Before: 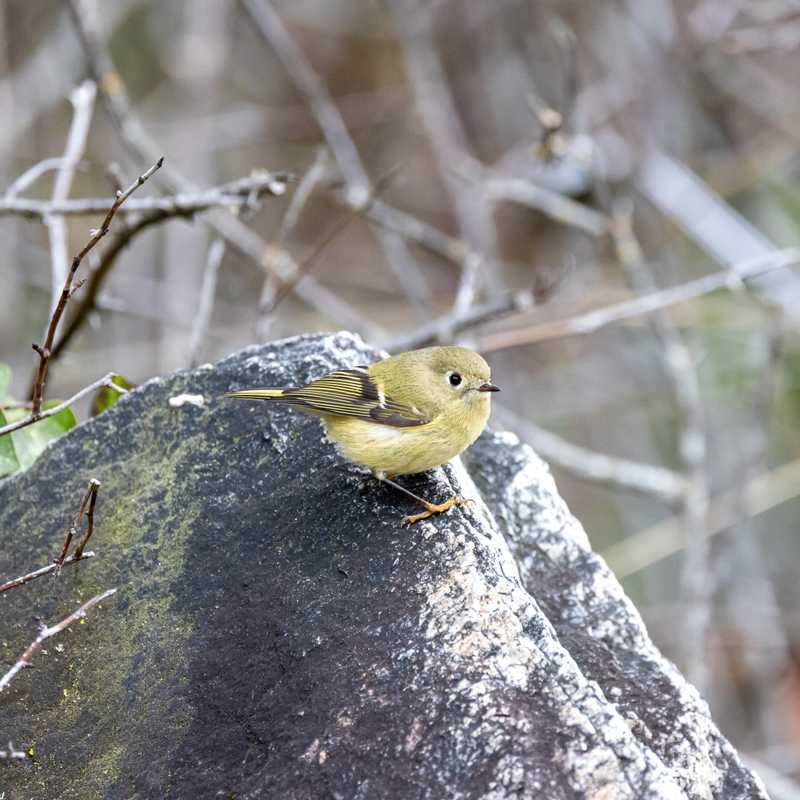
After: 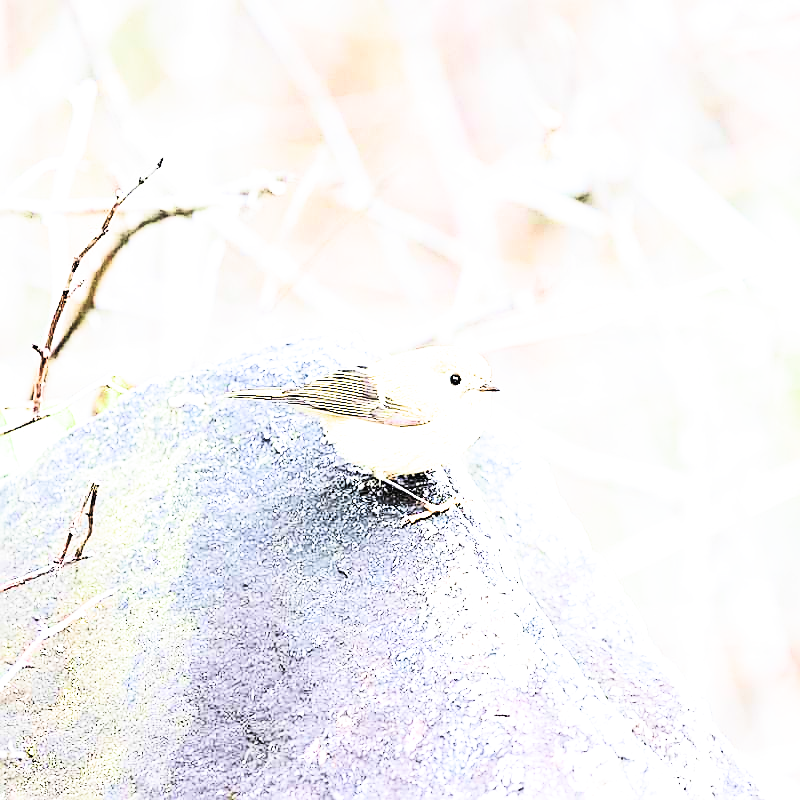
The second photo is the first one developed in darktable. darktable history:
sharpen: radius 1.356, amount 1.26, threshold 0.687
exposure: black level correction 0, exposure 2.101 EV, compensate exposure bias true, compensate highlight preservation false
velvia: strength 16.75%
filmic rgb: black relative exposure -7.99 EV, white relative exposure 4.03 EV, threshold 3.02 EV, hardness 4.16, color science v5 (2021), contrast in shadows safe, contrast in highlights safe, enable highlight reconstruction true
tone equalizer: -8 EV -0.726 EV, -7 EV -0.737 EV, -6 EV -0.605 EV, -5 EV -0.424 EV, -3 EV 0.403 EV, -2 EV 0.6 EV, -1 EV 0.678 EV, +0 EV 0.72 EV
contrast brightness saturation: contrast 0.431, brightness 0.554, saturation -0.196
